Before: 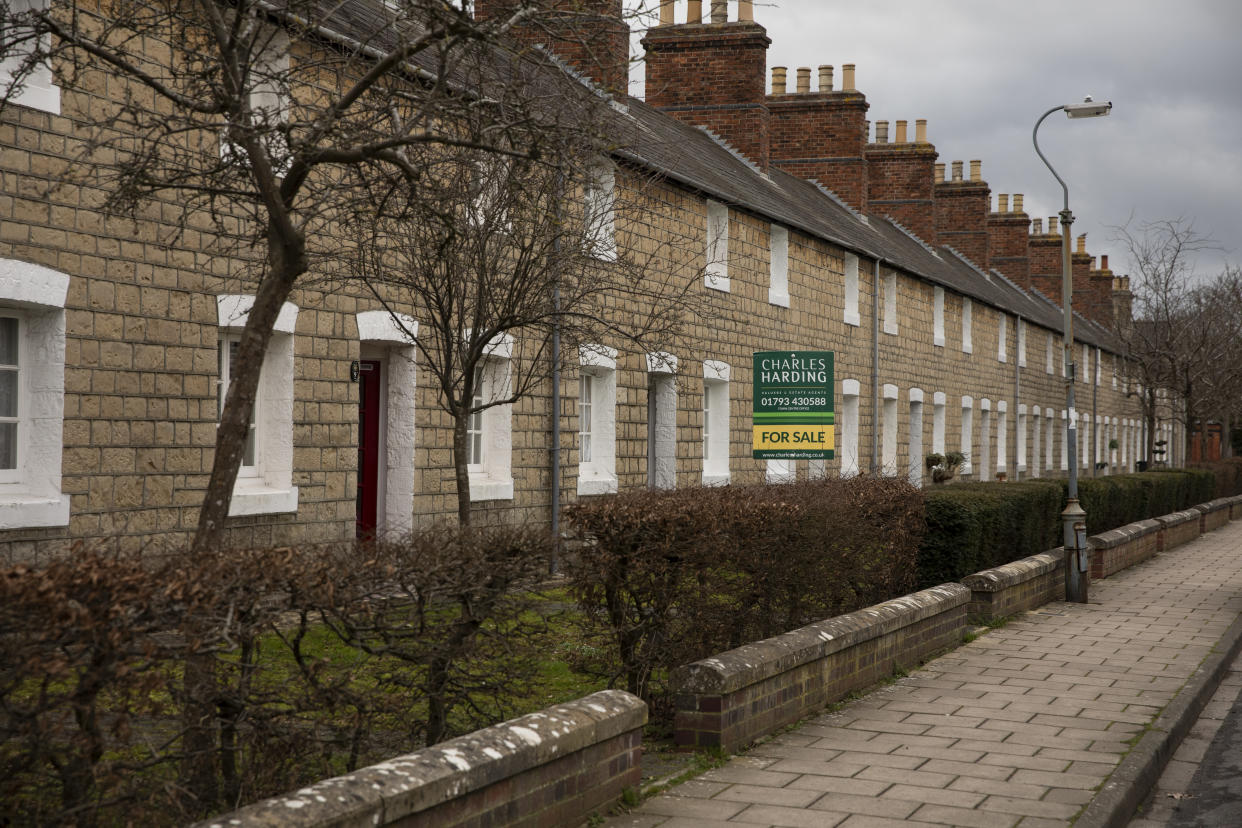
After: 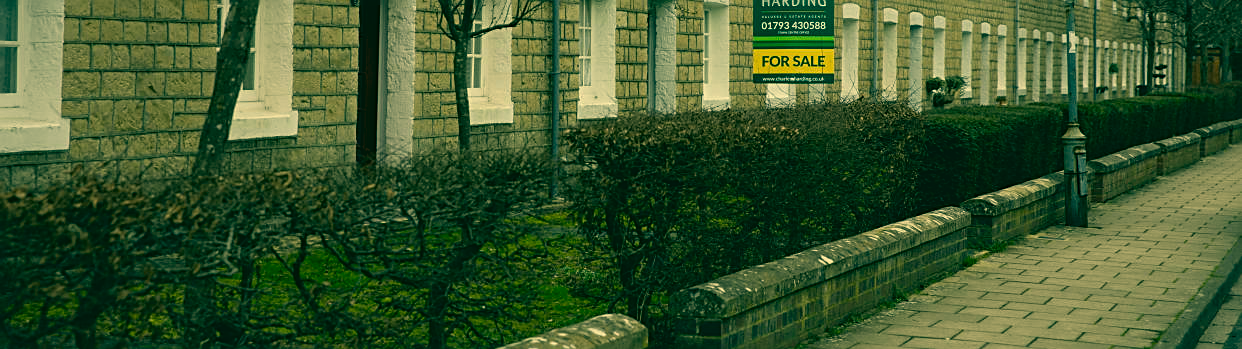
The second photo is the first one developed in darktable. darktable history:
crop: top 45.481%, bottom 12.264%
sharpen: on, module defaults
color correction: highlights a* 2.13, highlights b* 34.61, shadows a* -36.81, shadows b* -6.23
tone equalizer: -8 EV -0.545 EV, smoothing diameter 24.9%, edges refinement/feathering 10.19, preserve details guided filter
